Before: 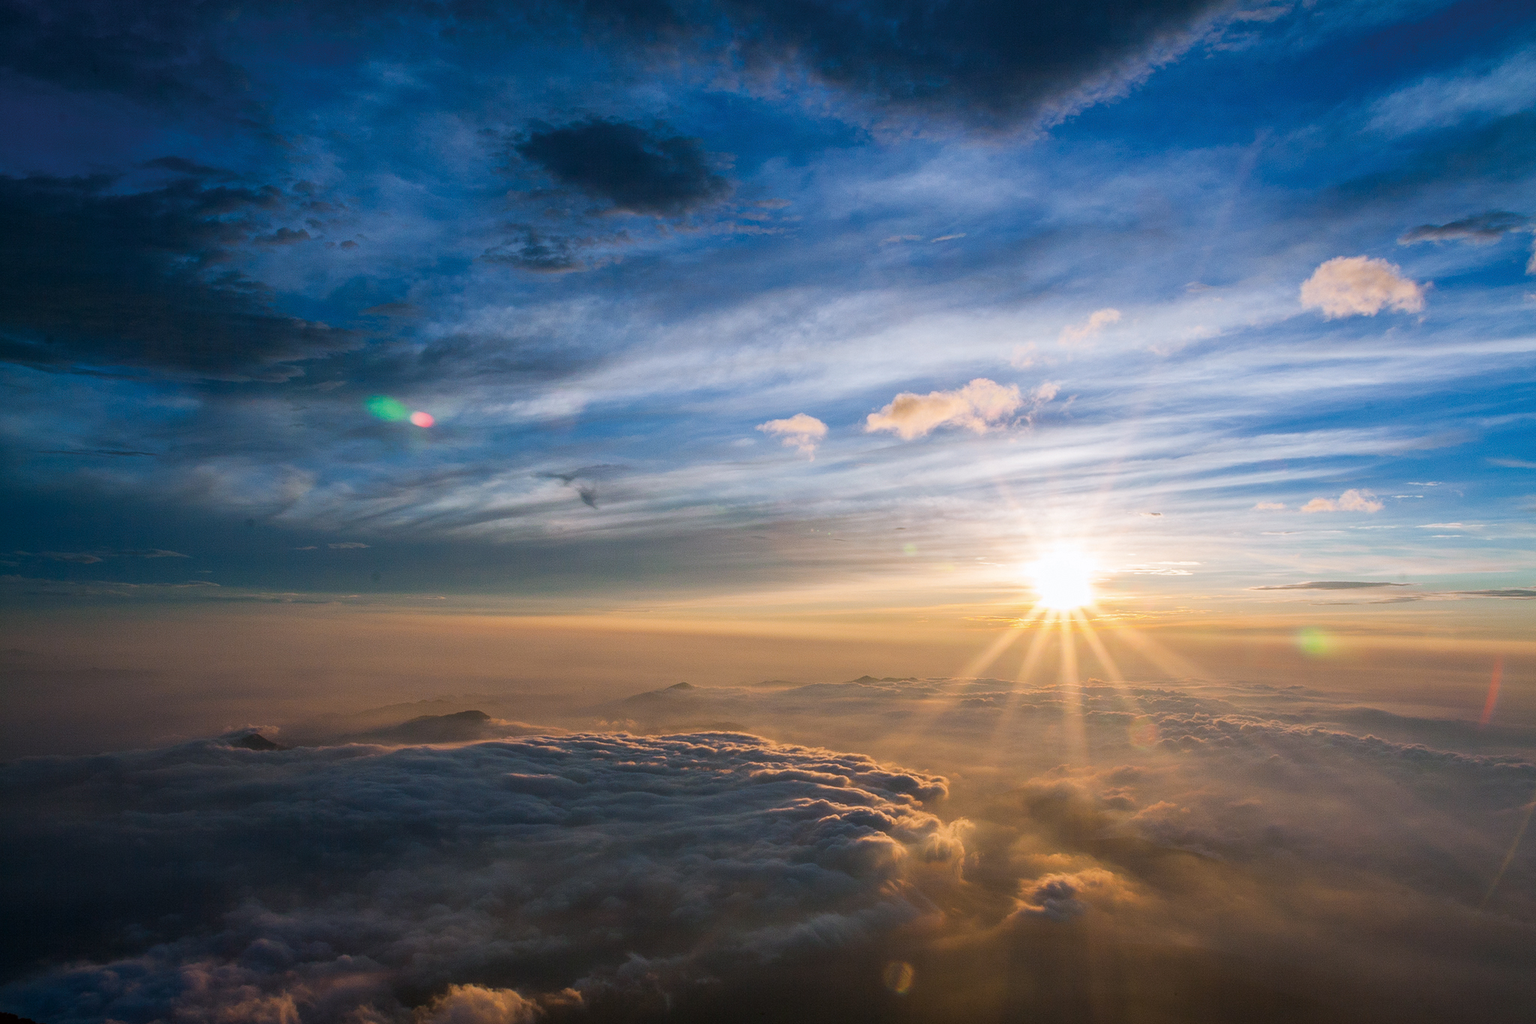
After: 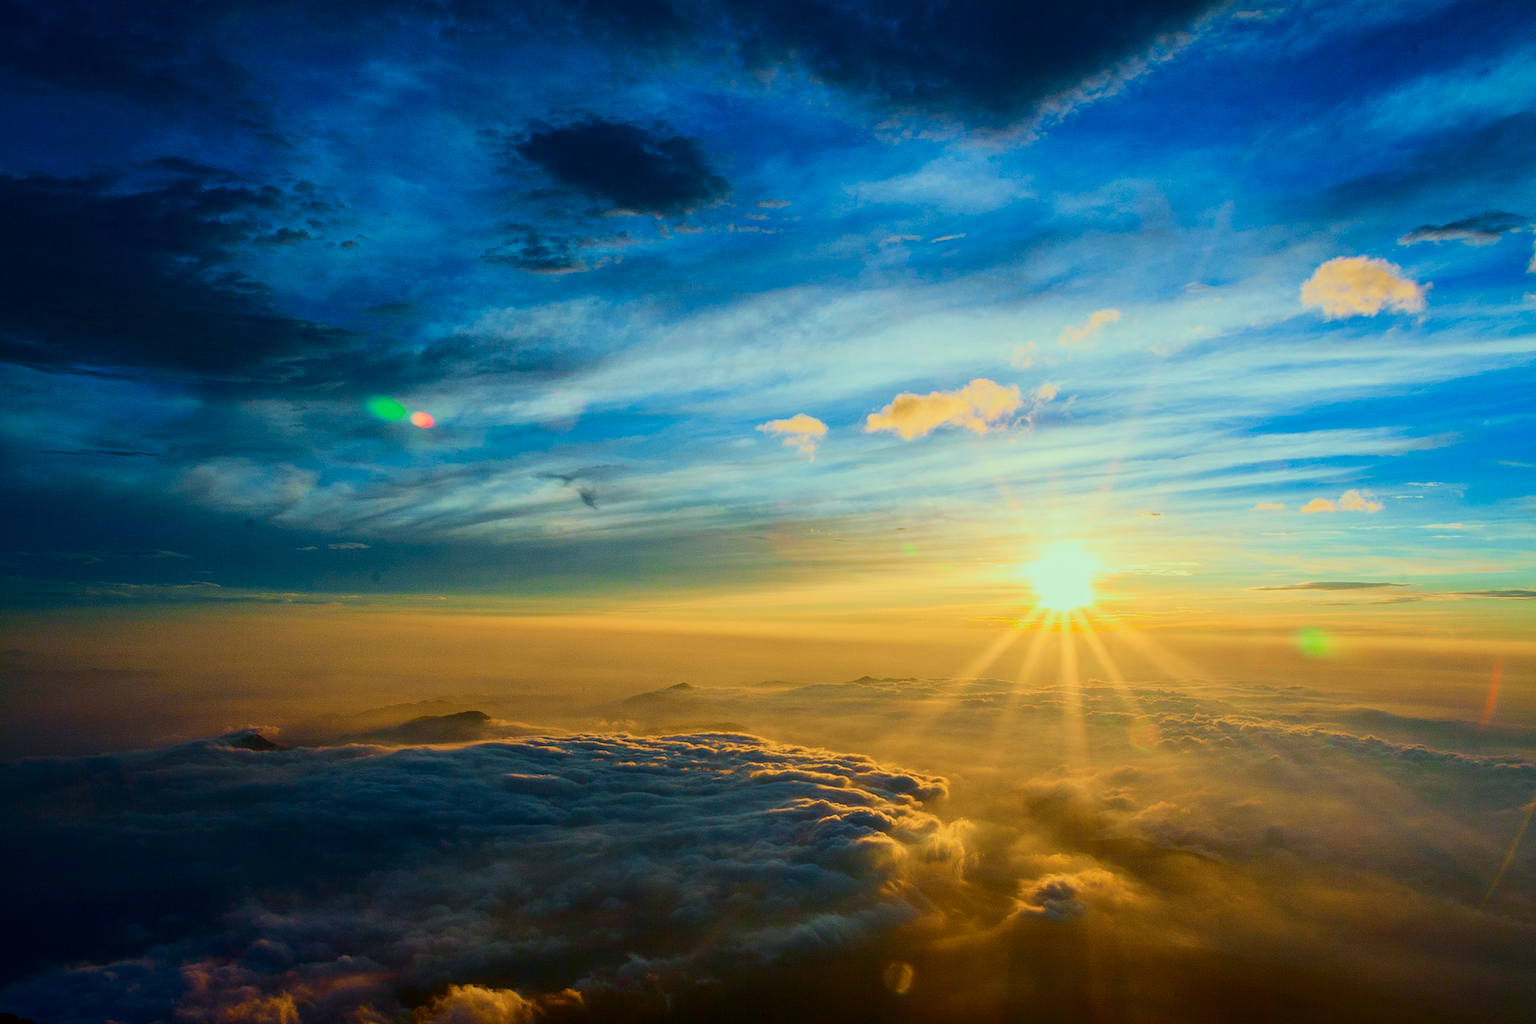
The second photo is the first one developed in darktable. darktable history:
tone curve: curves: ch0 [(0, 0) (0.049, 0.01) (0.154, 0.081) (0.491, 0.519) (0.748, 0.765) (1, 0.919)]; ch1 [(0, 0) (0.172, 0.123) (0.317, 0.272) (0.401, 0.422) (0.499, 0.497) (0.531, 0.54) (0.615, 0.603) (0.741, 0.783) (1, 1)]; ch2 [(0, 0) (0.411, 0.424) (0.483, 0.478) (0.544, 0.56) (0.686, 0.638) (1, 1)], color space Lab, independent channels, preserve colors none
color correction: highlights a* -11.06, highlights b* 9.84, saturation 1.71
